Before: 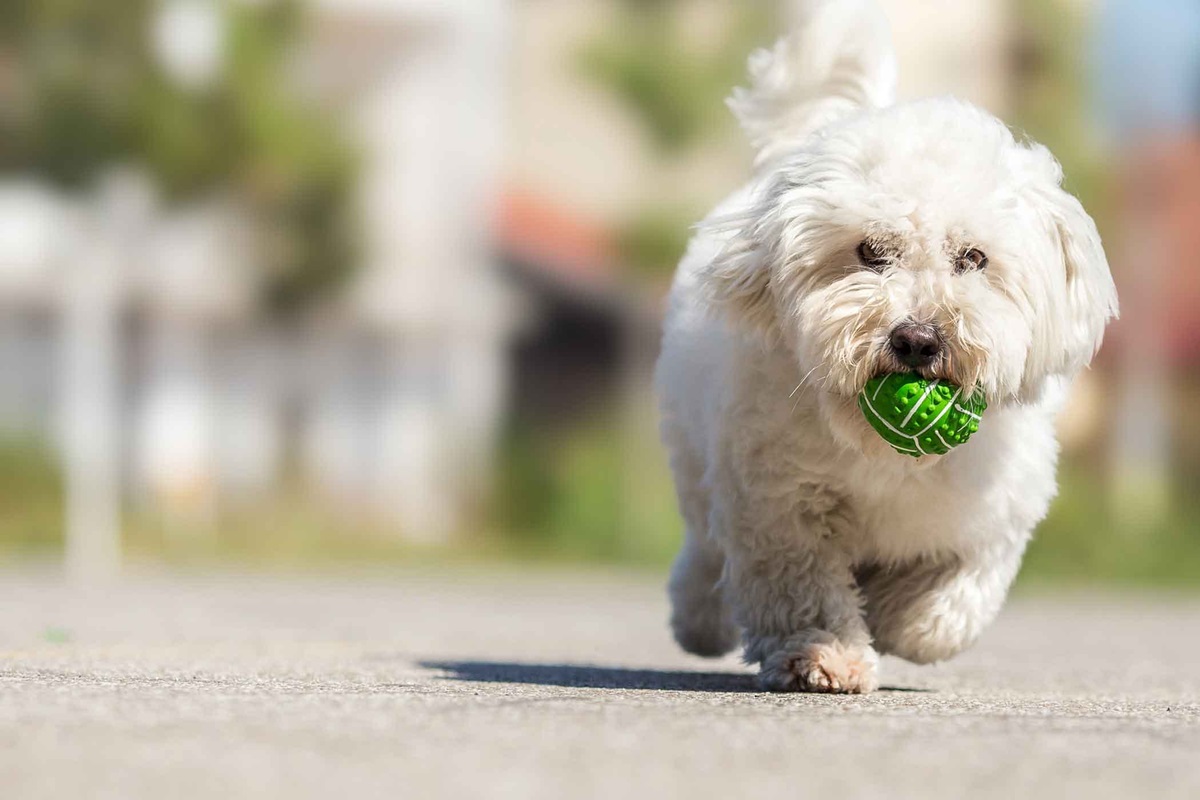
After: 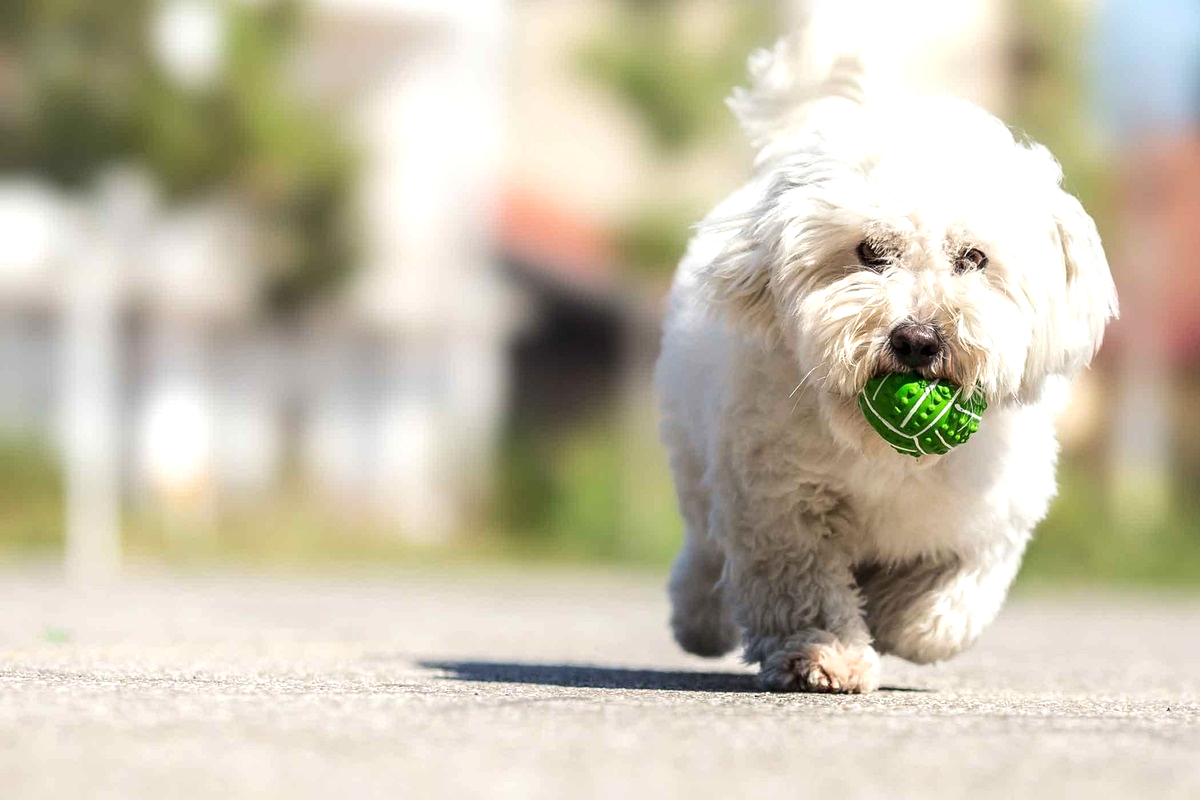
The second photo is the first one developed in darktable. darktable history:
tone equalizer: -8 EV -0.436 EV, -7 EV -0.371 EV, -6 EV -0.338 EV, -5 EV -0.249 EV, -3 EV 0.224 EV, -2 EV 0.332 EV, -1 EV 0.373 EV, +0 EV 0.418 EV, edges refinement/feathering 500, mask exposure compensation -1.25 EV, preserve details no
